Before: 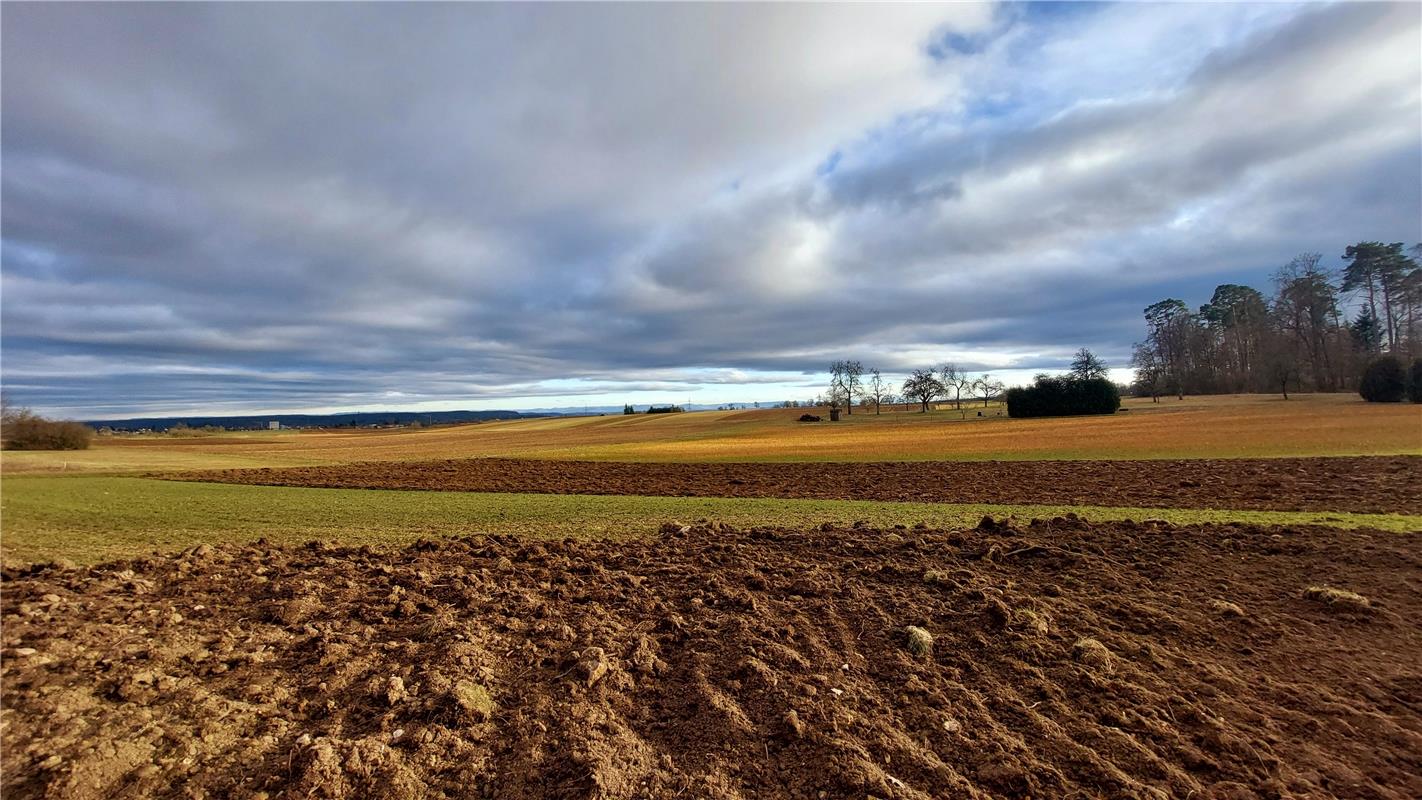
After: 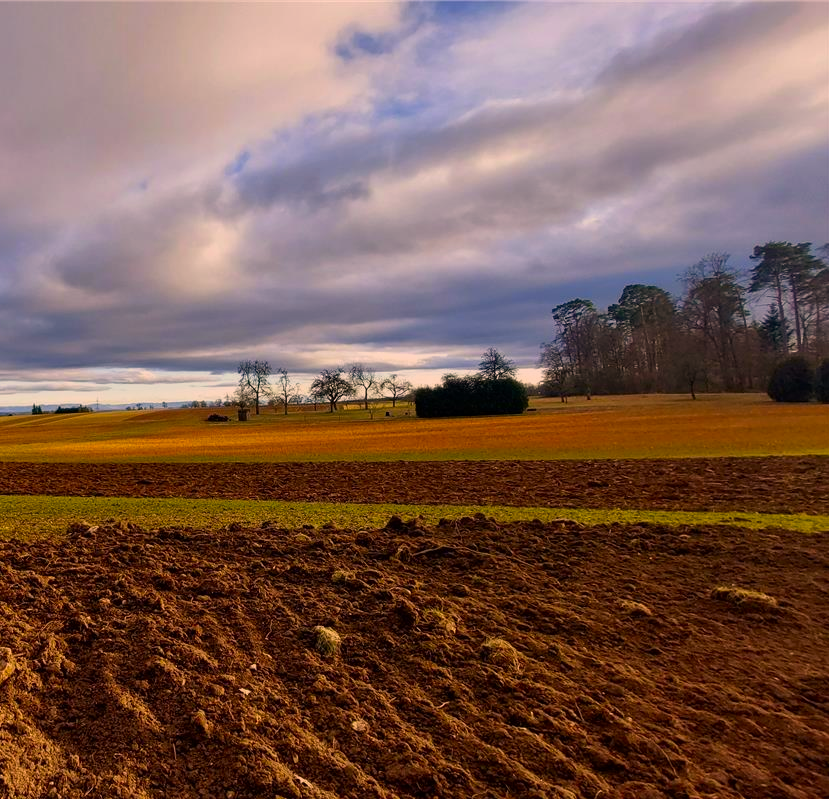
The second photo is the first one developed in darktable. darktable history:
crop: left 41.649%
exposure: exposure -0.408 EV, compensate highlight preservation false
contrast brightness saturation: brightness -0.021, saturation 0.34
color correction: highlights a* 17.72, highlights b* 18.67
